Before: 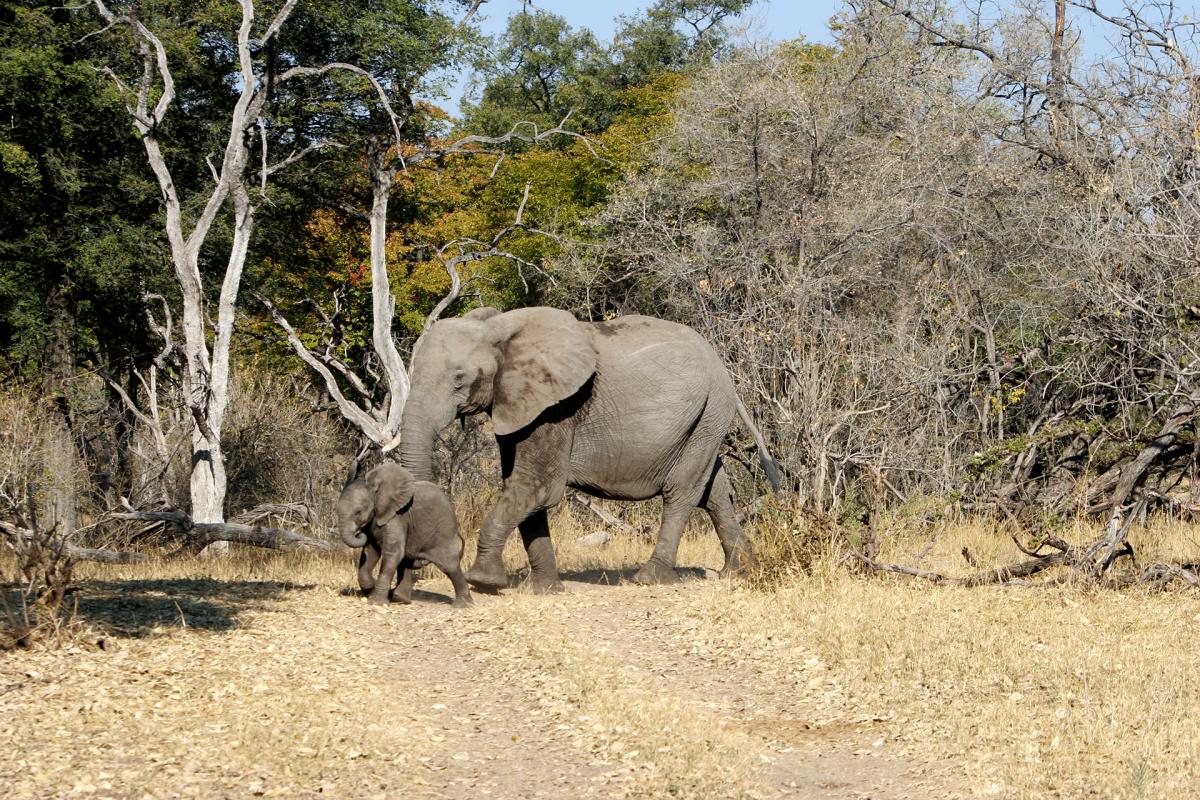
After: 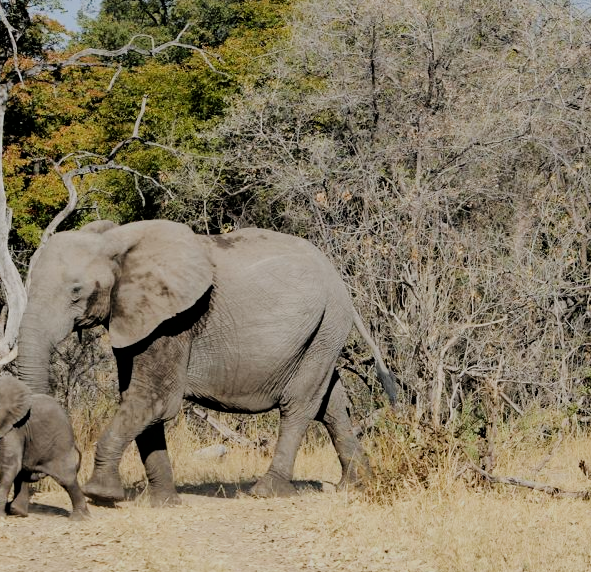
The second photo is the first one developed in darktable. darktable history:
crop: left 31.99%, top 10.942%, right 18.72%, bottom 17.448%
filmic rgb: black relative exposure -6.17 EV, white relative exposure 6.95 EV, hardness 2.24
